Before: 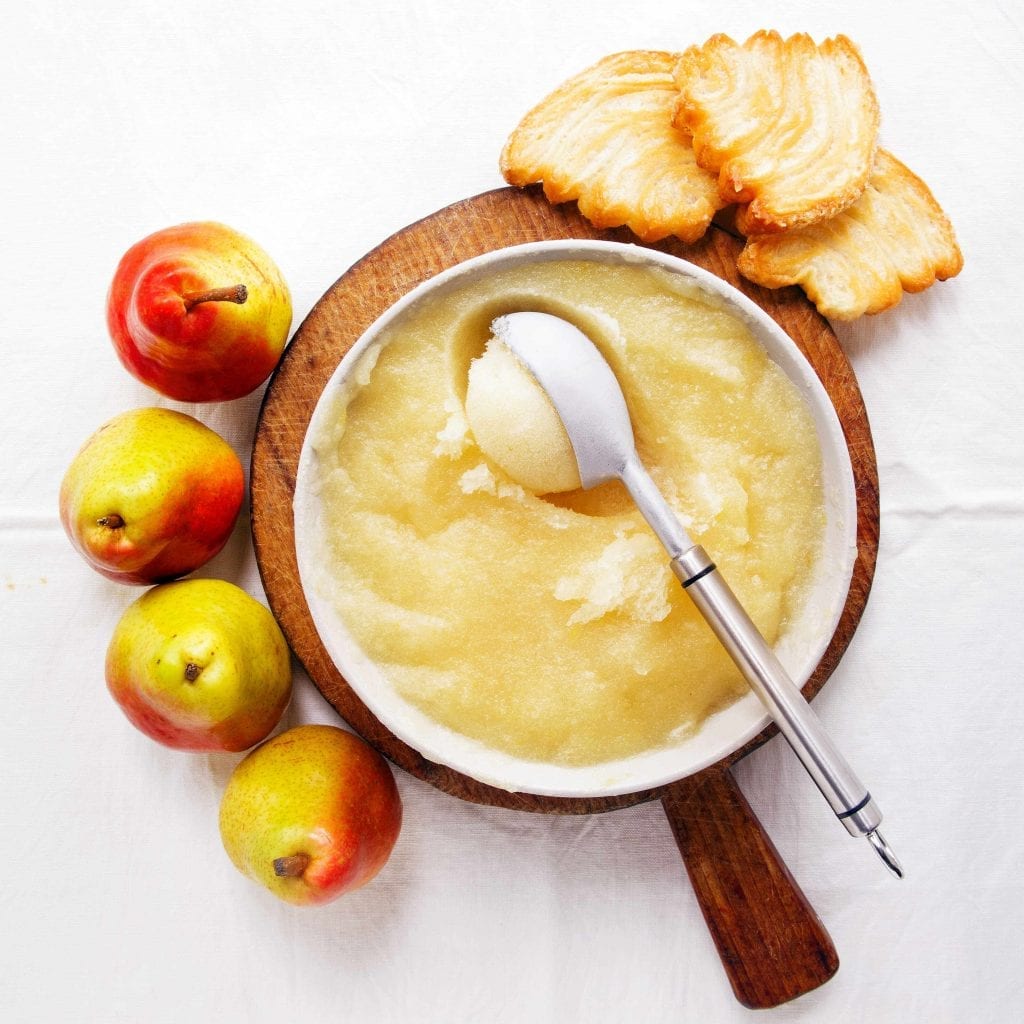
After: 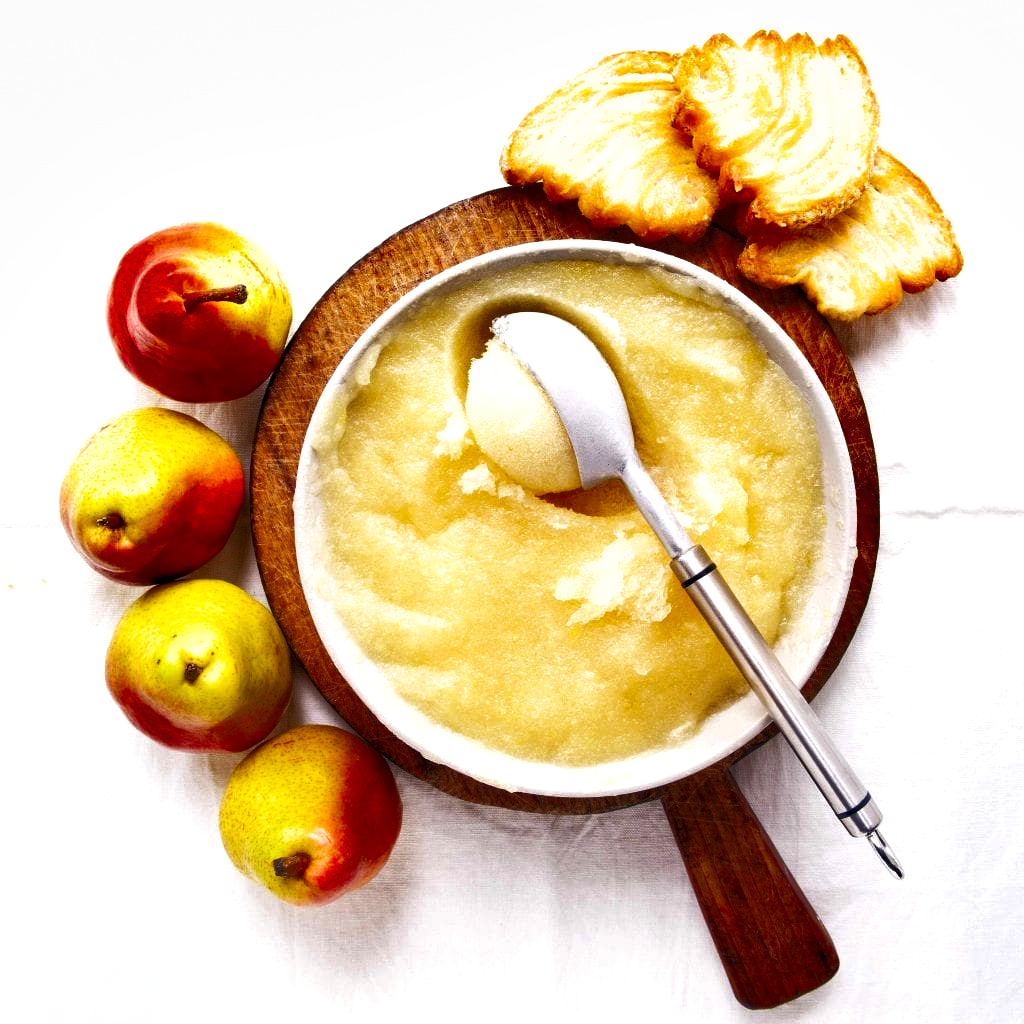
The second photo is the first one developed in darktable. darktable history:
exposure: black level correction 0.003, exposure 0.383 EV, compensate highlight preservation false
shadows and highlights: radius 133.83, soften with gaussian
